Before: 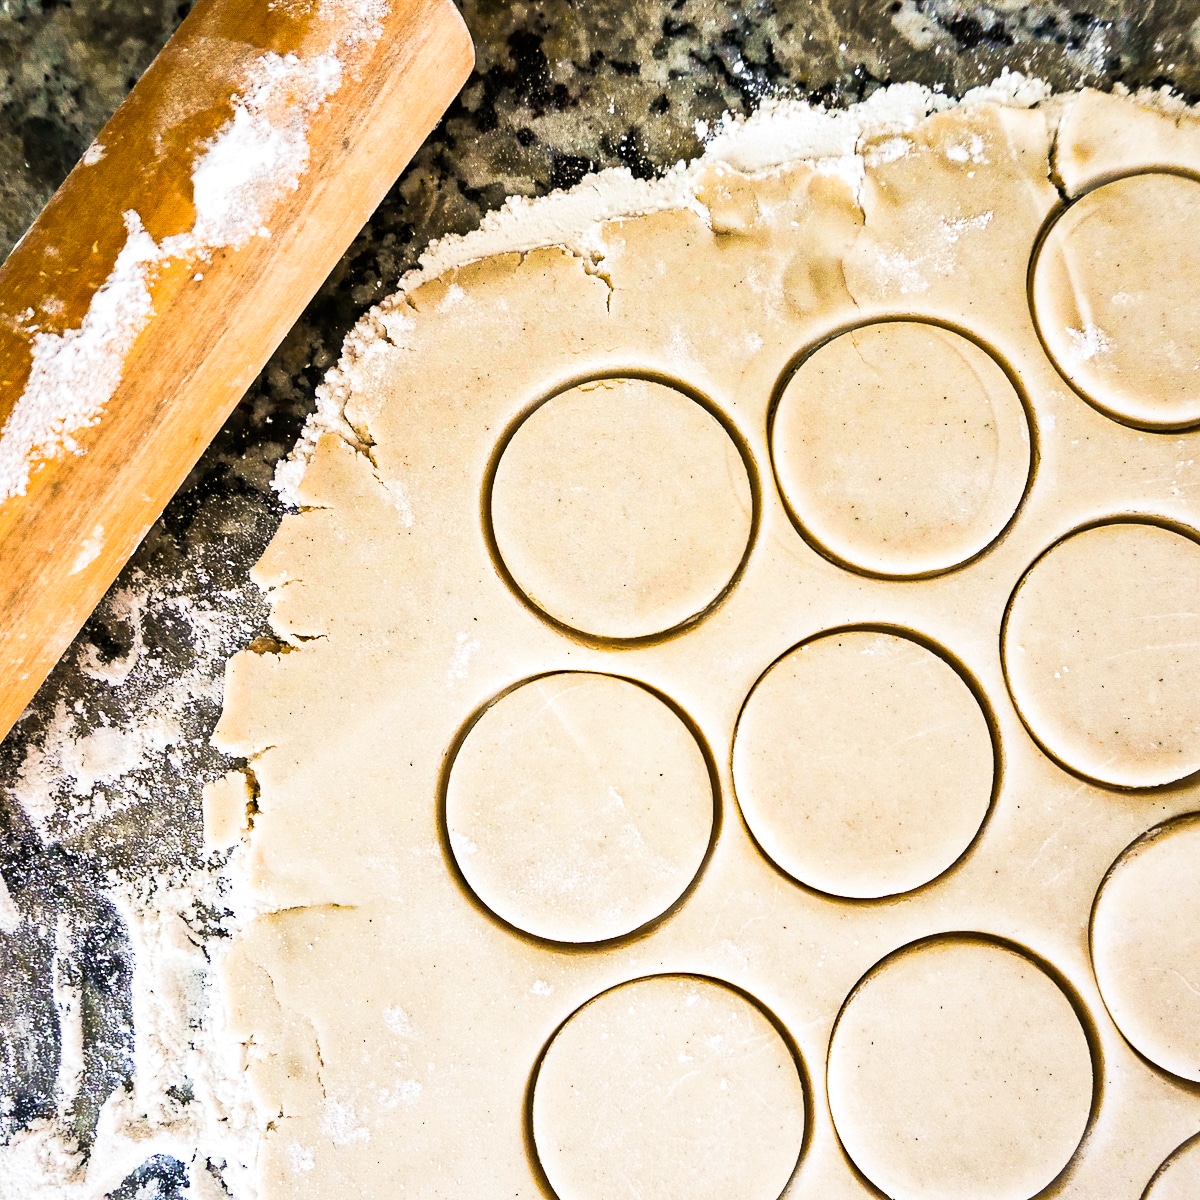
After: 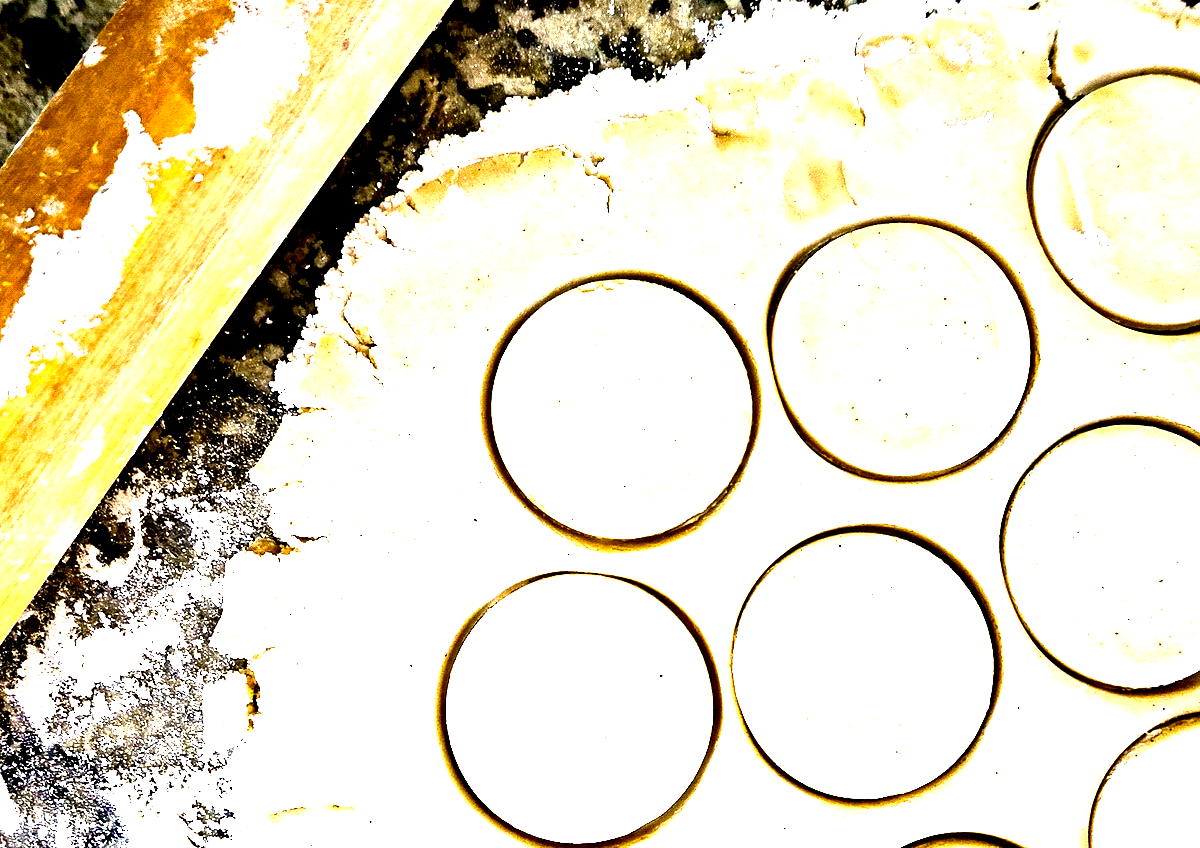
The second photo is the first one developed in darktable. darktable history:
graduated density: rotation 5.63°, offset 76.9
crop and rotate: top 8.293%, bottom 20.996%
exposure: black level correction 0.035, exposure 0.9 EV, compensate highlight preservation false
tone equalizer: -8 EV -0.75 EV, -7 EV -0.7 EV, -6 EV -0.6 EV, -5 EV -0.4 EV, -3 EV 0.4 EV, -2 EV 0.6 EV, -1 EV 0.7 EV, +0 EV 0.75 EV, edges refinement/feathering 500, mask exposure compensation -1.57 EV, preserve details no
color zones: curves: ch0 [(0.068, 0.464) (0.25, 0.5) (0.48, 0.508) (0.75, 0.536) (0.886, 0.476) (0.967, 0.456)]; ch1 [(0.066, 0.456) (0.25, 0.5) (0.616, 0.508) (0.746, 0.56) (0.934, 0.444)]
